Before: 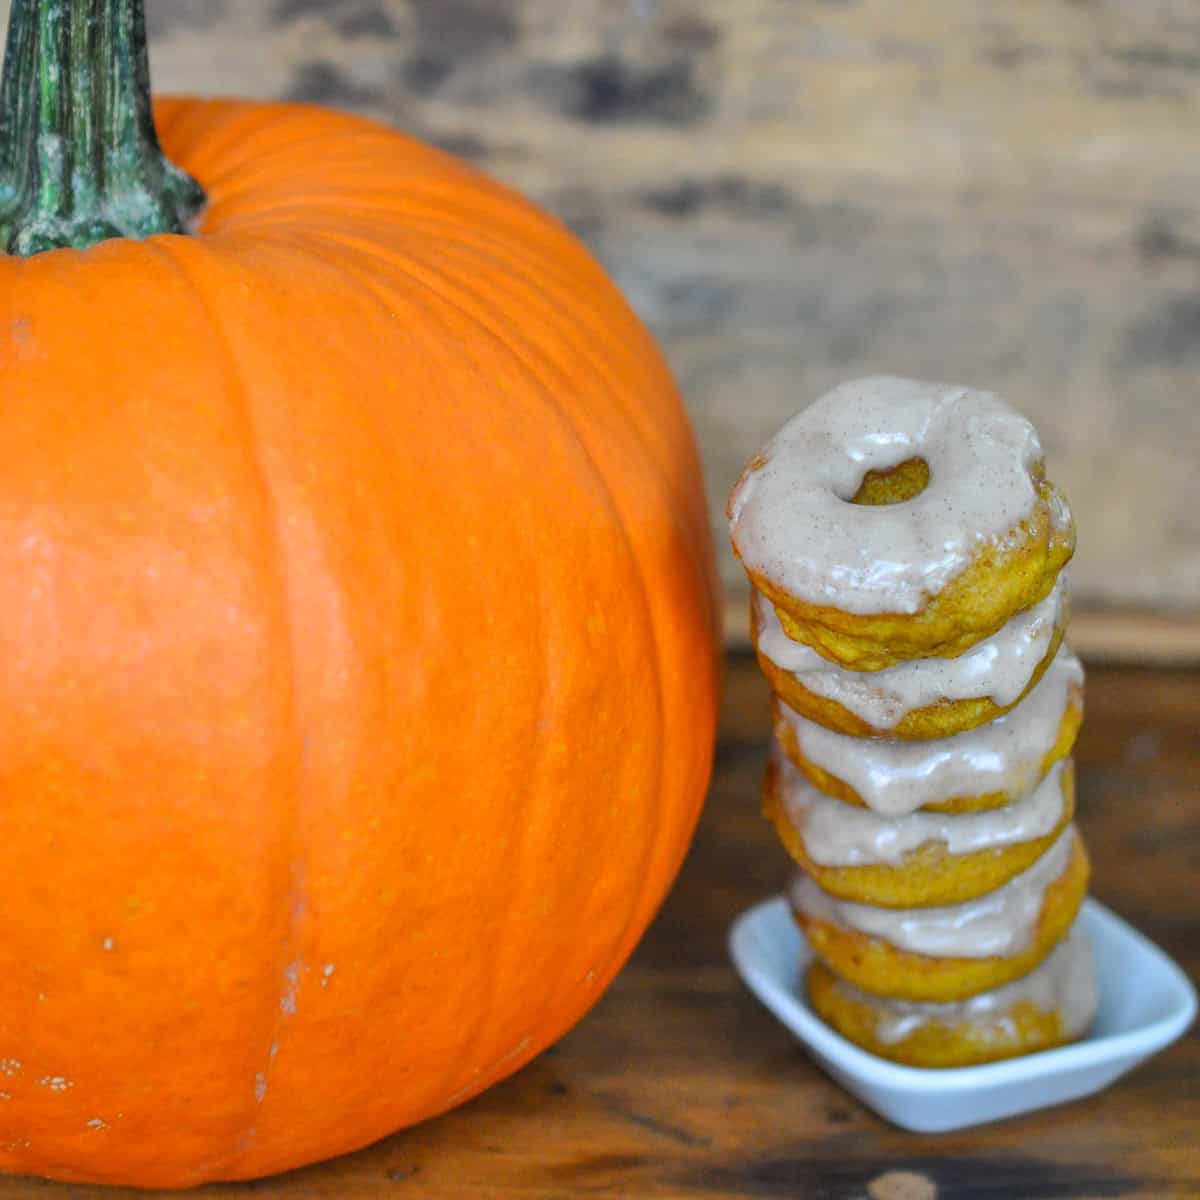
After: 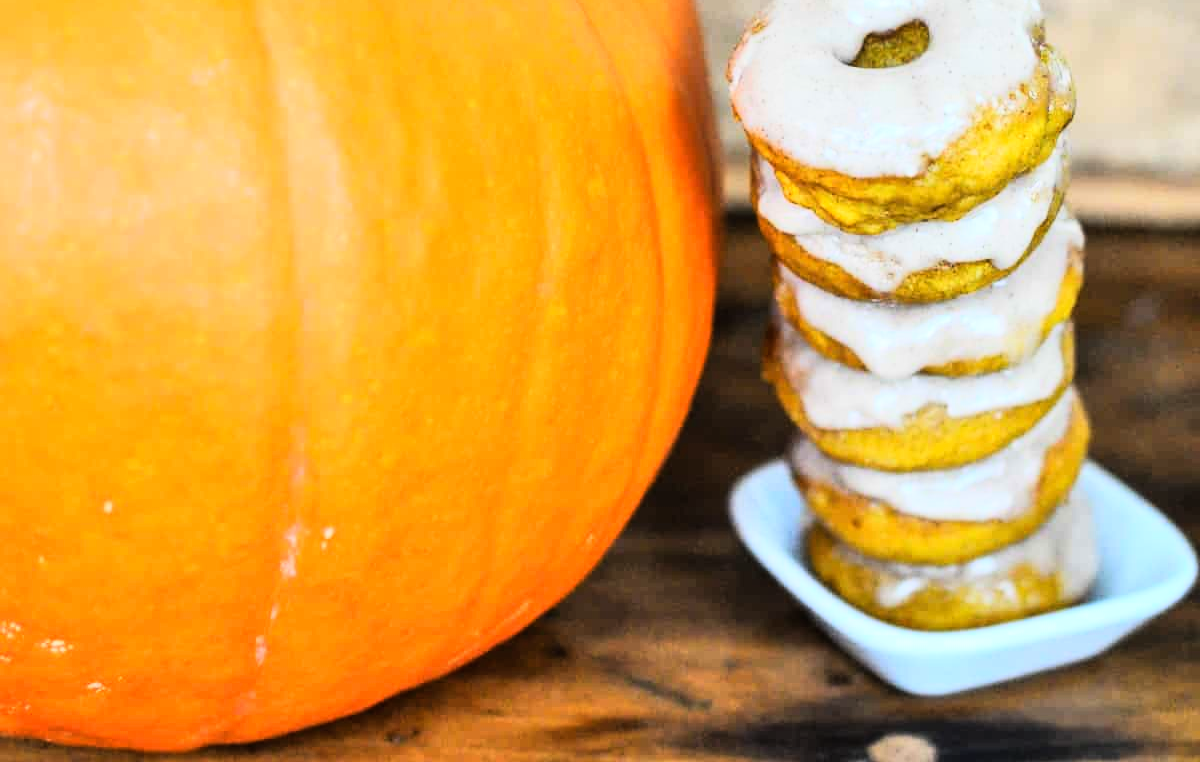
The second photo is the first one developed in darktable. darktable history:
exposure: exposure -0.242 EV, compensate highlight preservation false
crop and rotate: top 36.435%
rgb curve: curves: ch0 [(0, 0) (0.21, 0.15) (0.24, 0.21) (0.5, 0.75) (0.75, 0.96) (0.89, 0.99) (1, 1)]; ch1 [(0, 0.02) (0.21, 0.13) (0.25, 0.2) (0.5, 0.67) (0.75, 0.9) (0.89, 0.97) (1, 1)]; ch2 [(0, 0.02) (0.21, 0.13) (0.25, 0.2) (0.5, 0.67) (0.75, 0.9) (0.89, 0.97) (1, 1)], compensate middle gray true
